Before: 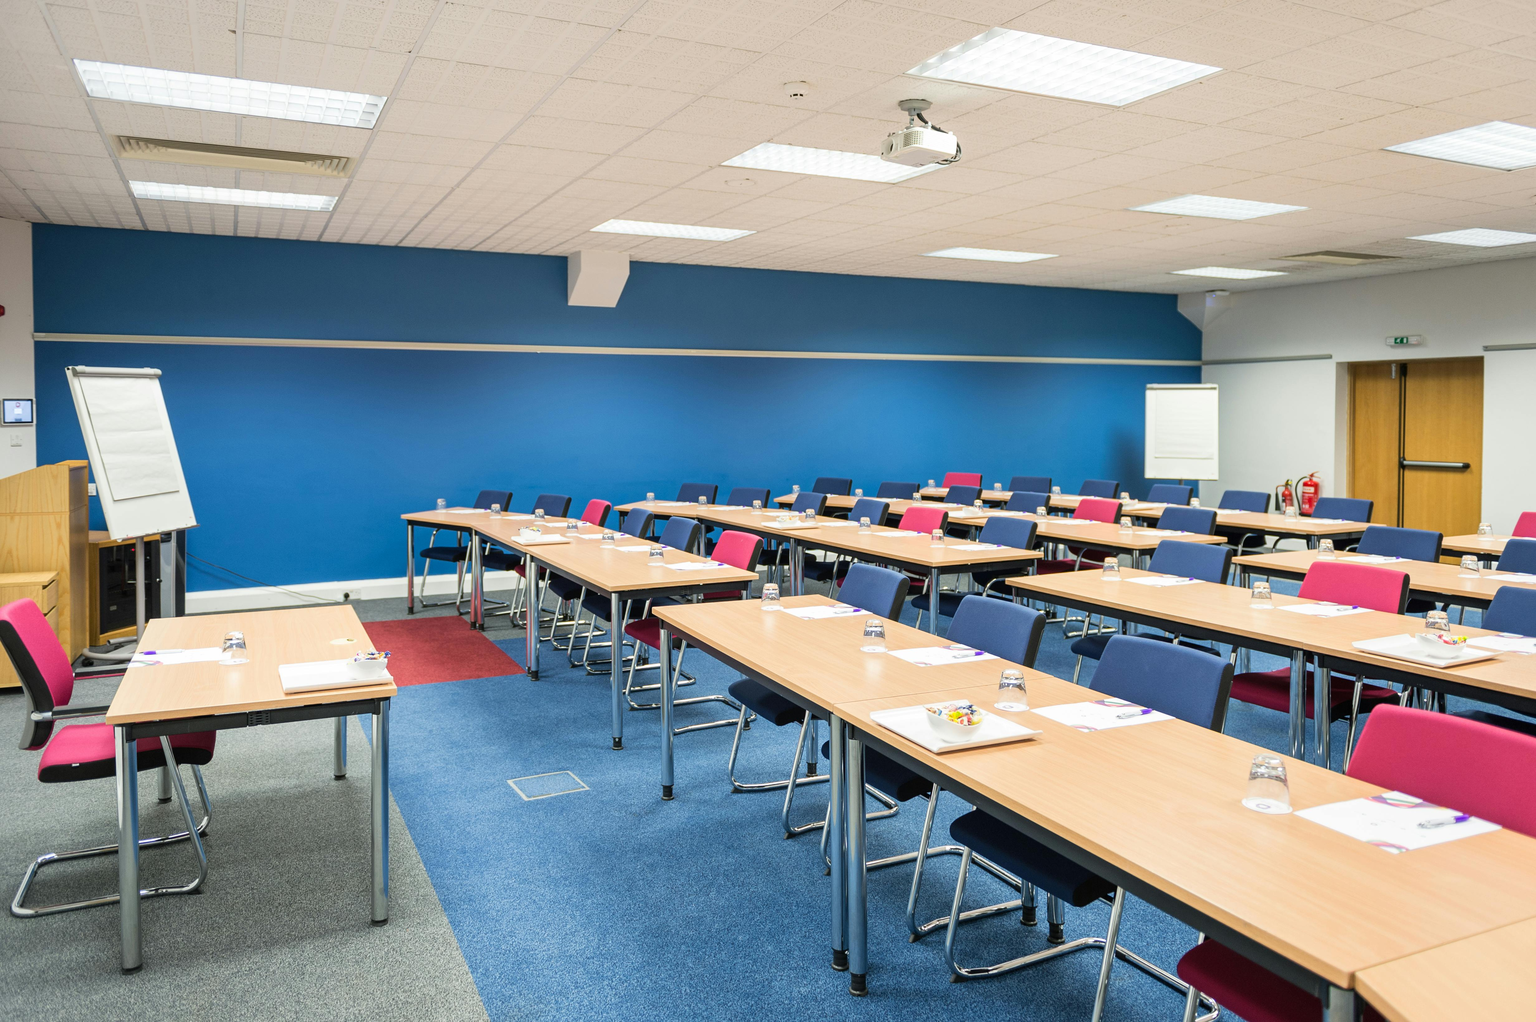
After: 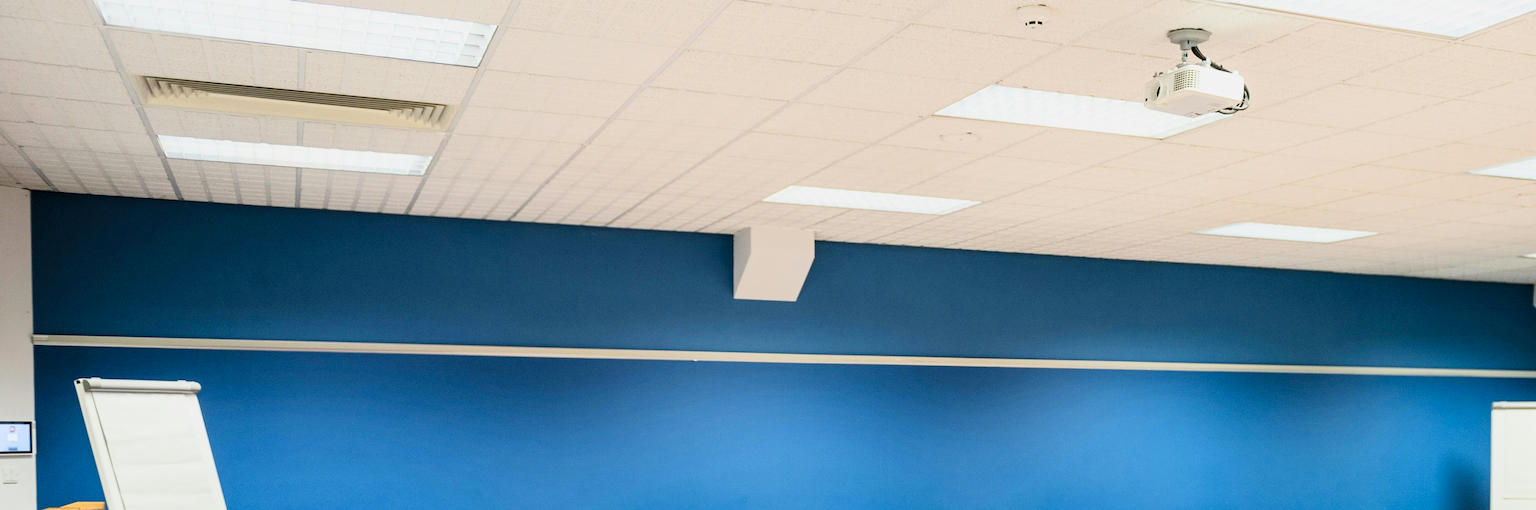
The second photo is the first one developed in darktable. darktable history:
contrast brightness saturation: contrast 0.28
tone curve: curves: ch0 [(0.047, 0) (0.292, 0.352) (0.657, 0.678) (1, 0.958)], color space Lab, linked channels, preserve colors none
crop: left 0.579%, top 7.627%, right 23.167%, bottom 54.275%
